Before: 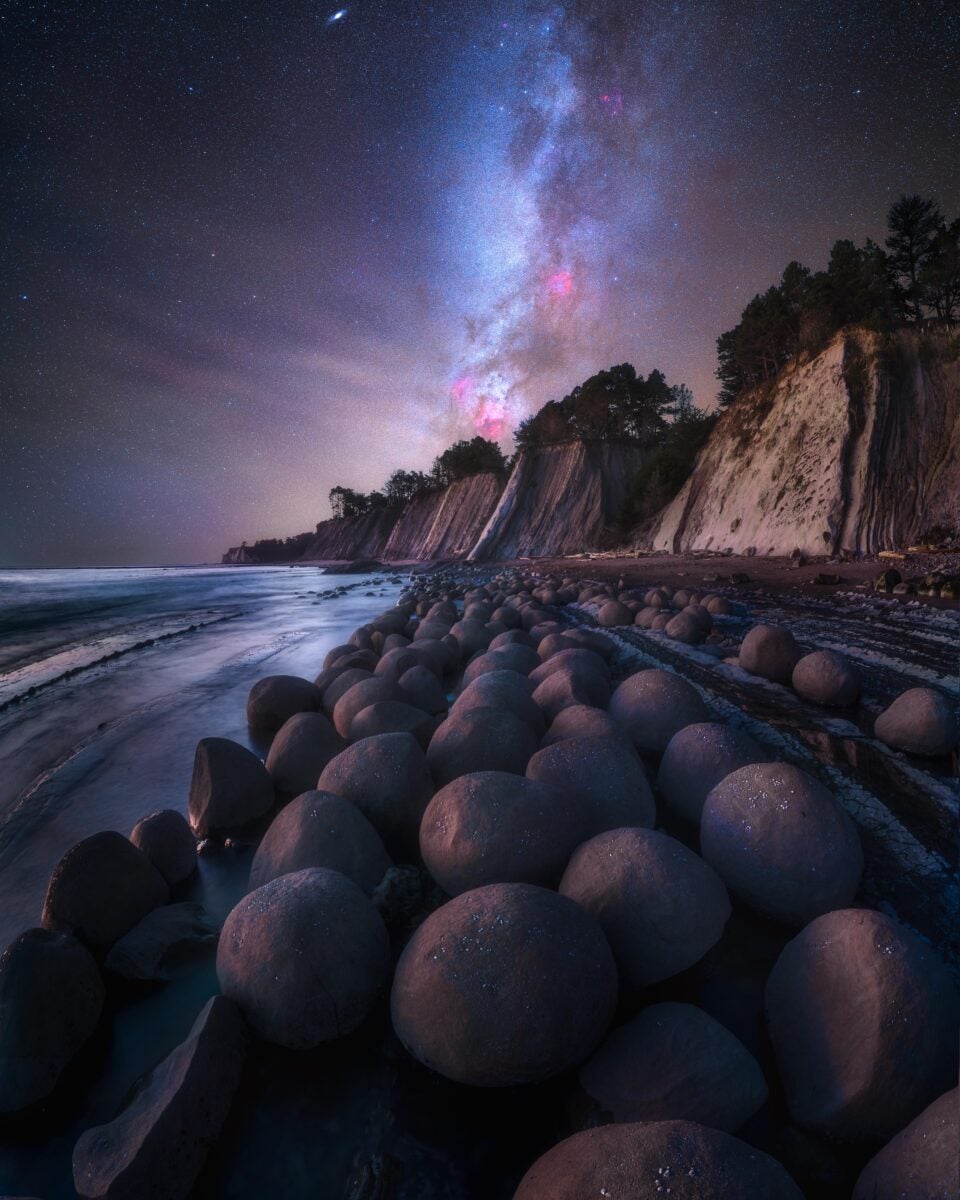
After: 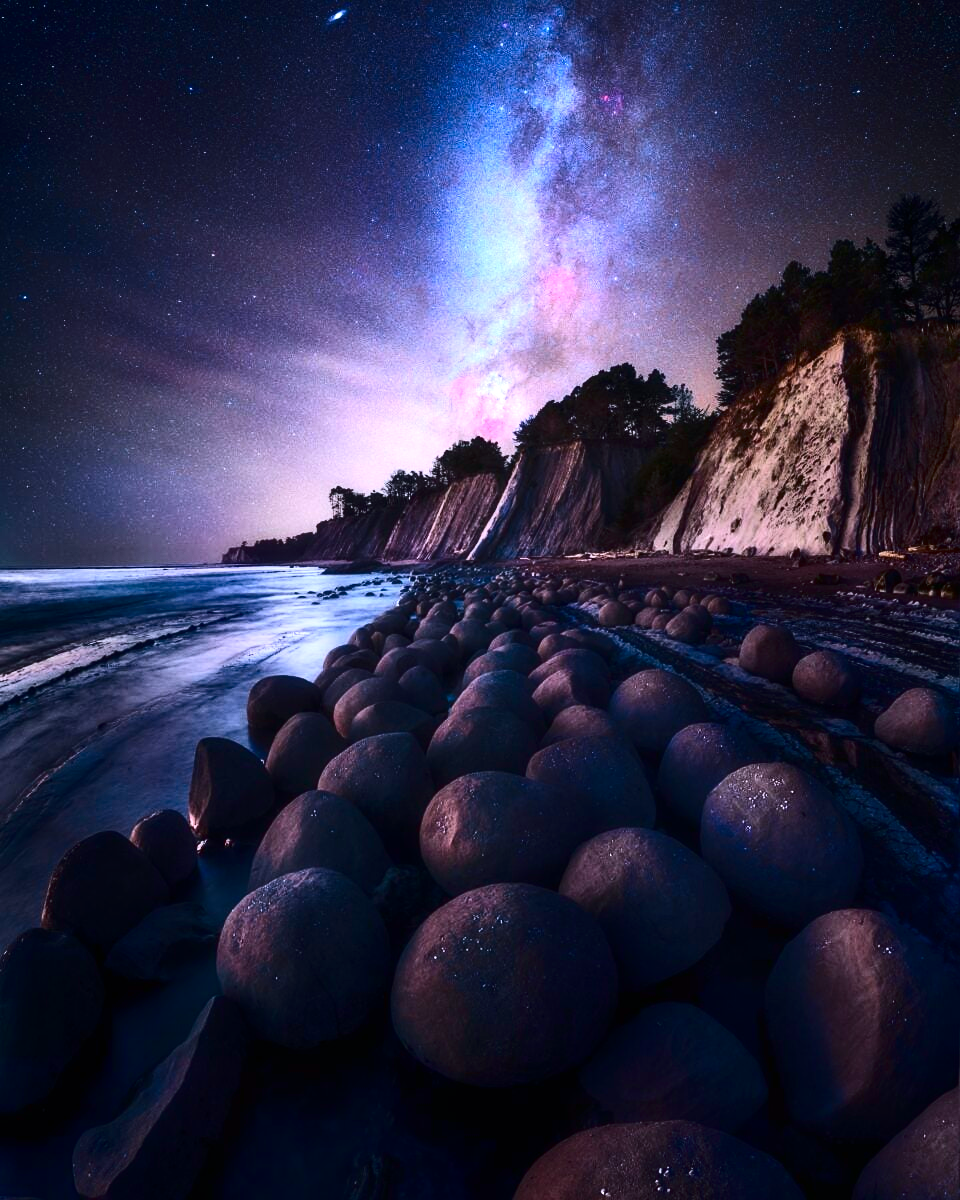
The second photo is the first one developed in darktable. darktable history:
sharpen: amount 0.2
exposure: black level correction 0, exposure 0.7 EV, compensate exposure bias true, compensate highlight preservation false
color calibration: illuminant as shot in camera, x 0.358, y 0.373, temperature 4628.91 K
contrast brightness saturation: contrast 0.32, brightness -0.08, saturation 0.17
